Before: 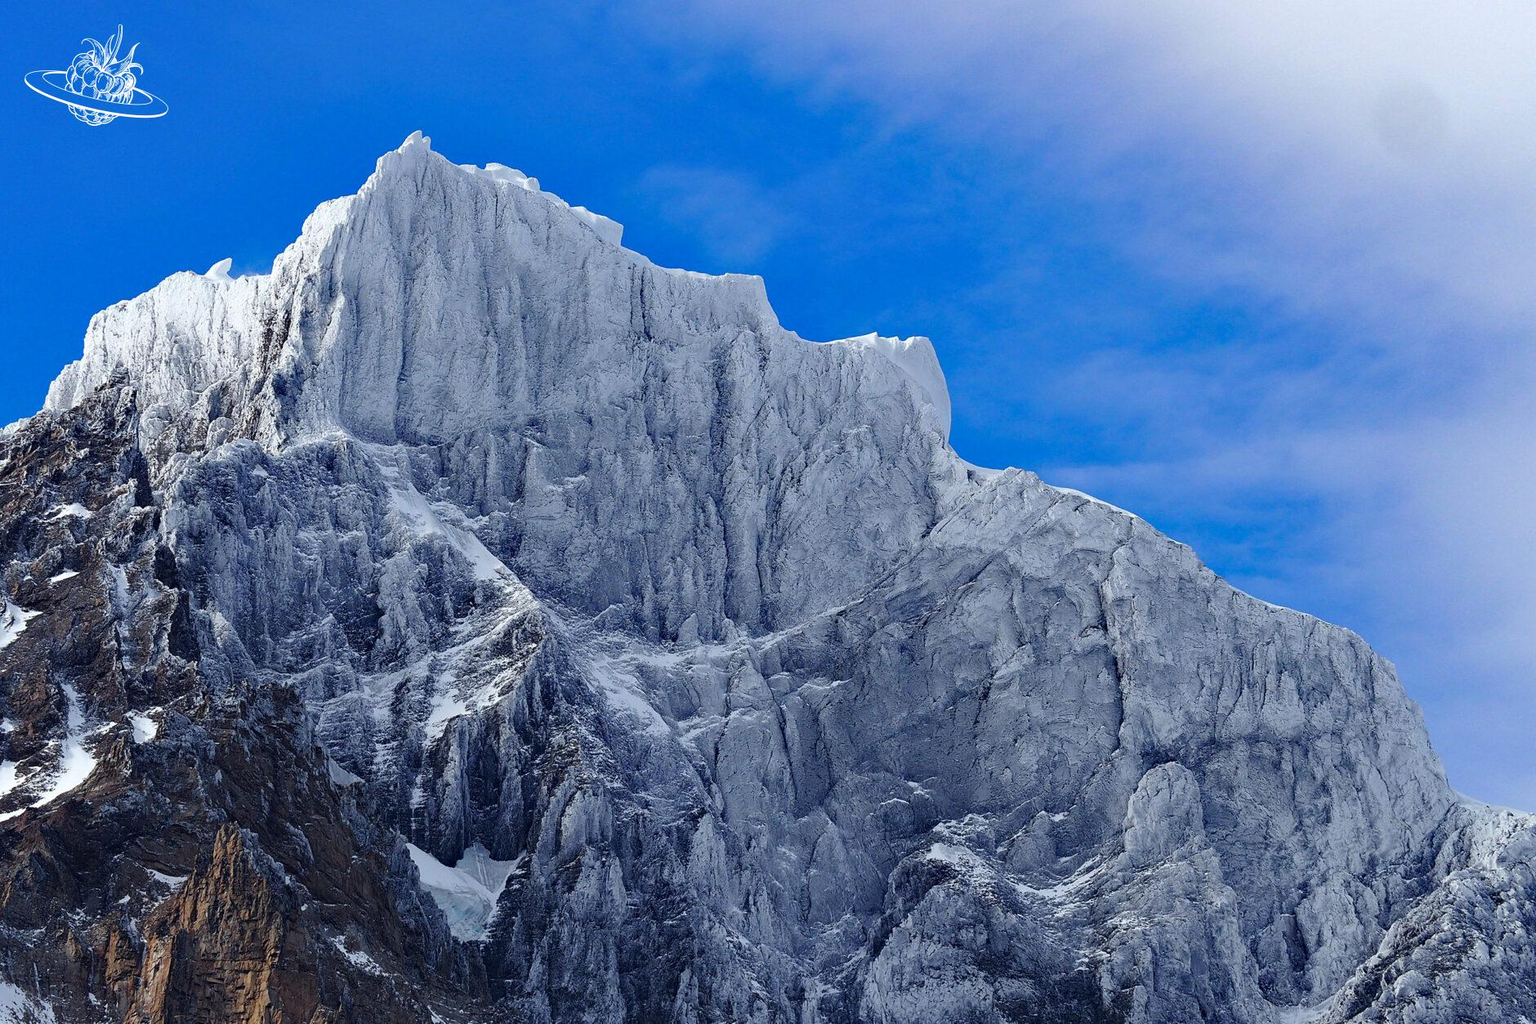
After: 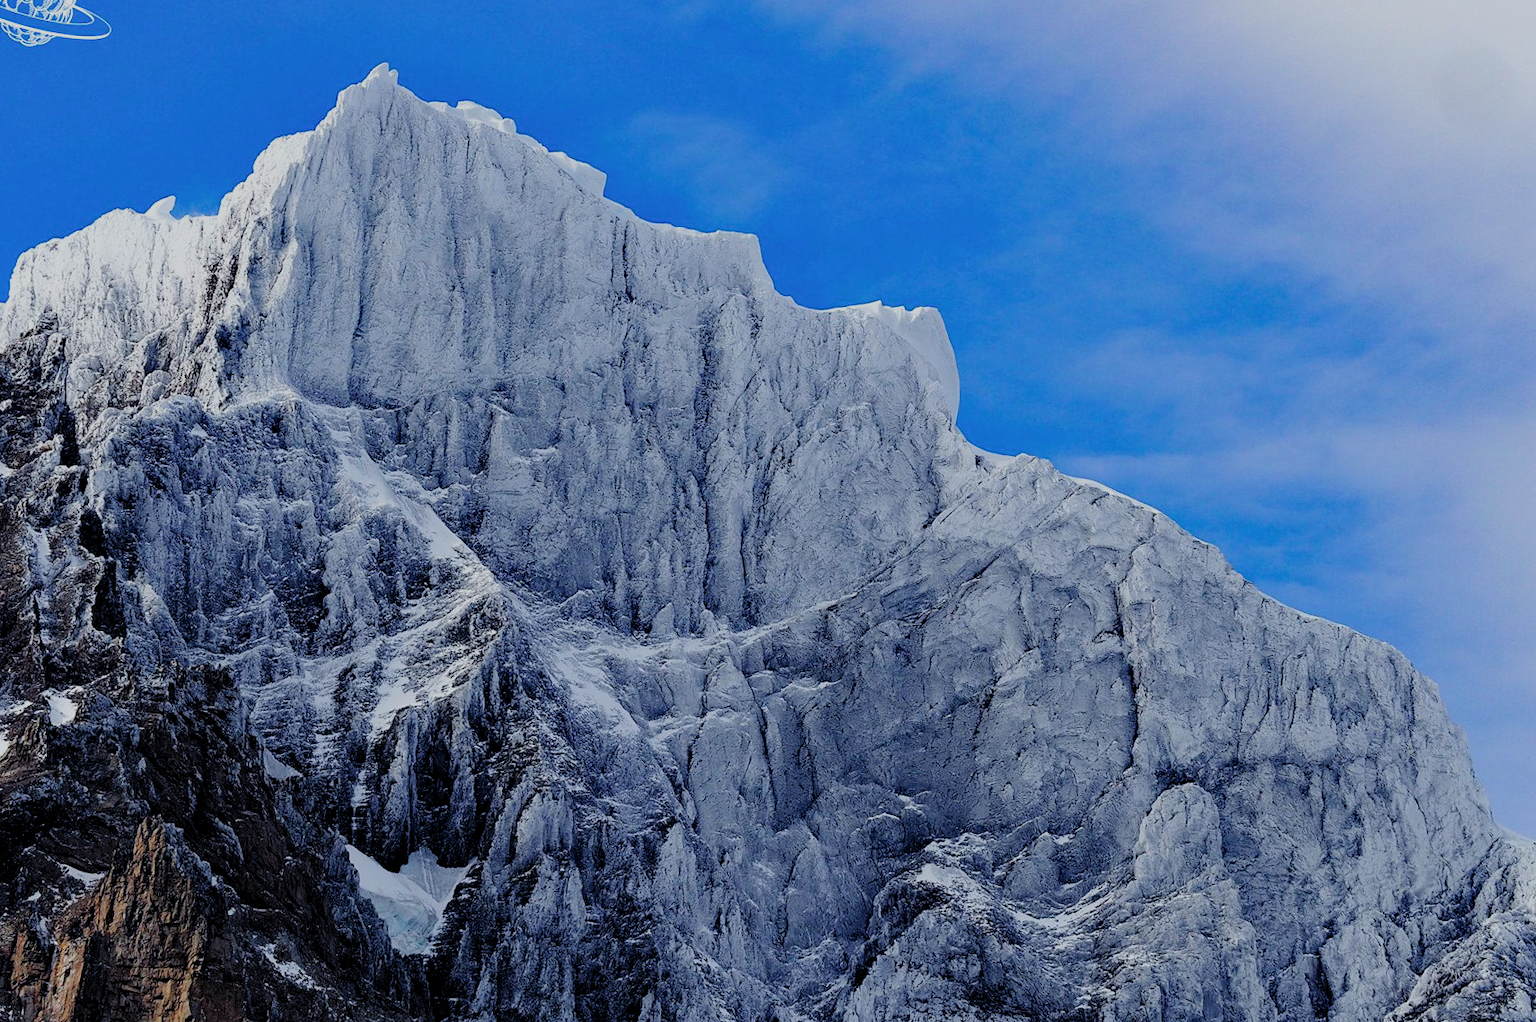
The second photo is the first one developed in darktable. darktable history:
crop and rotate: angle -1.88°, left 3.115%, top 3.989%, right 1.411%, bottom 0.64%
filmic rgb: middle gray luminance 28.99%, black relative exposure -10.25 EV, white relative exposure 5.48 EV, target black luminance 0%, hardness 3.95, latitude 1.9%, contrast 1.12, highlights saturation mix 4.97%, shadows ↔ highlights balance 14.41%, add noise in highlights 0.002, preserve chrominance no, color science v3 (2019), use custom middle-gray values true, contrast in highlights soft
contrast brightness saturation: brightness 0.142
levels: levels [0.018, 0.493, 1]
